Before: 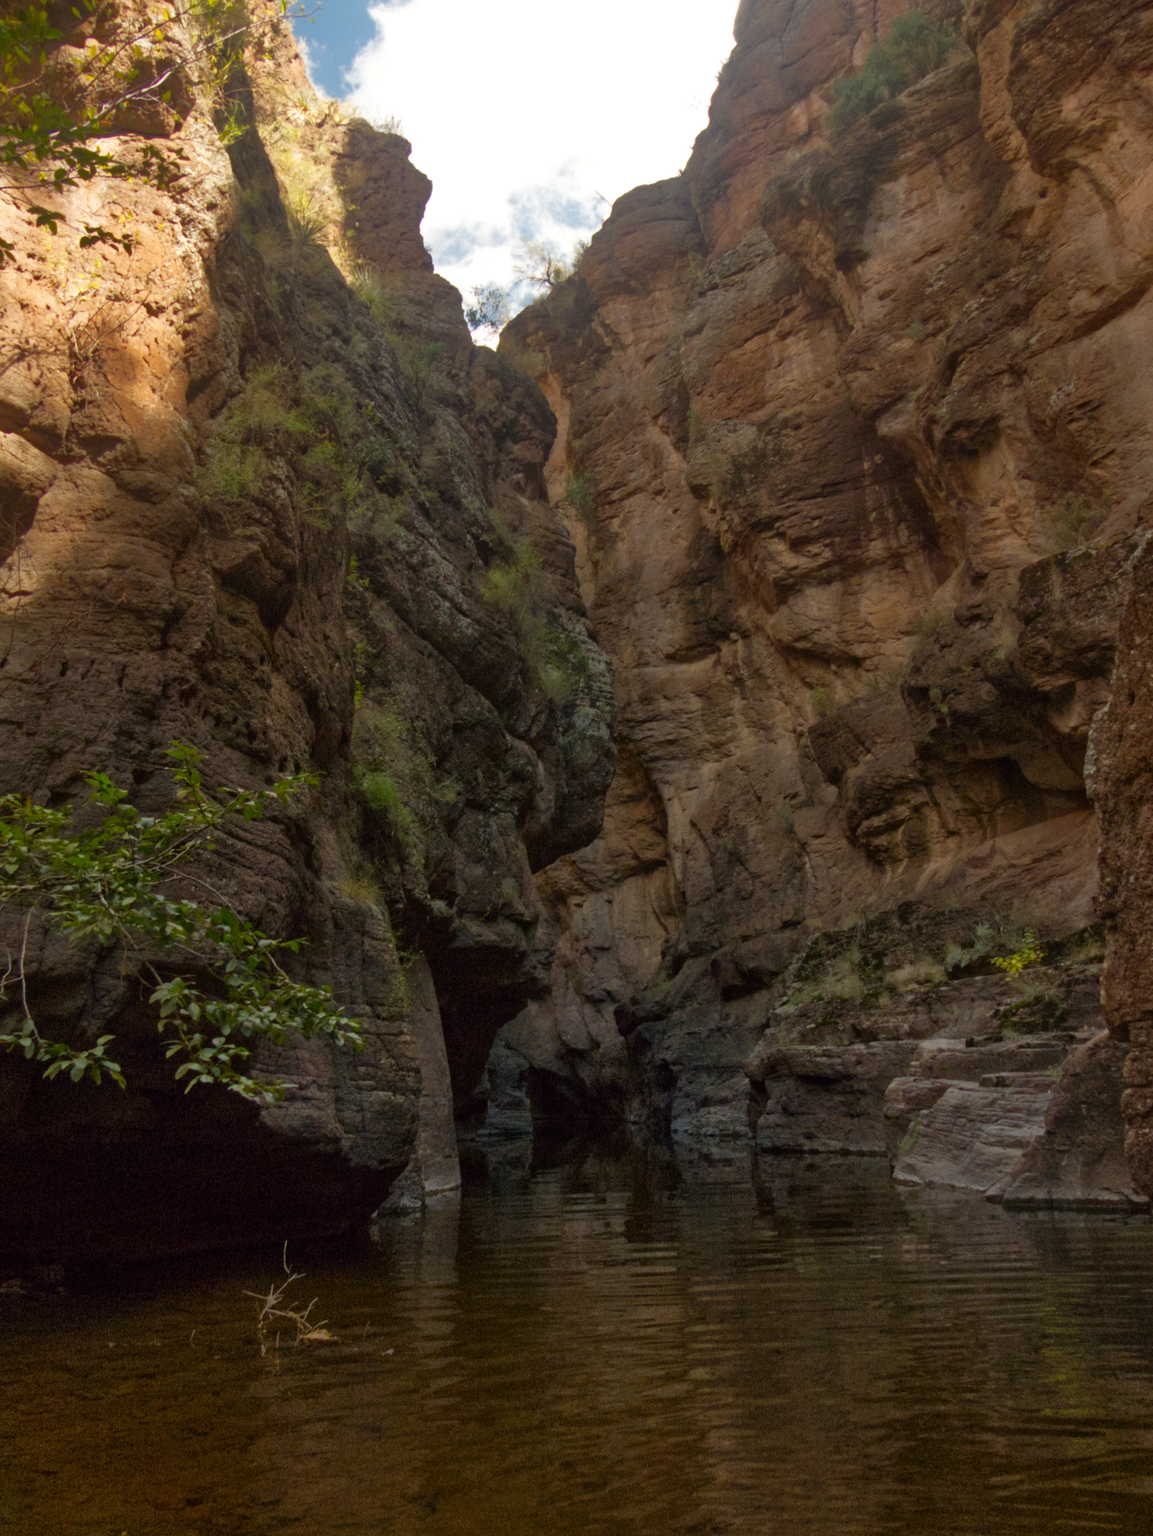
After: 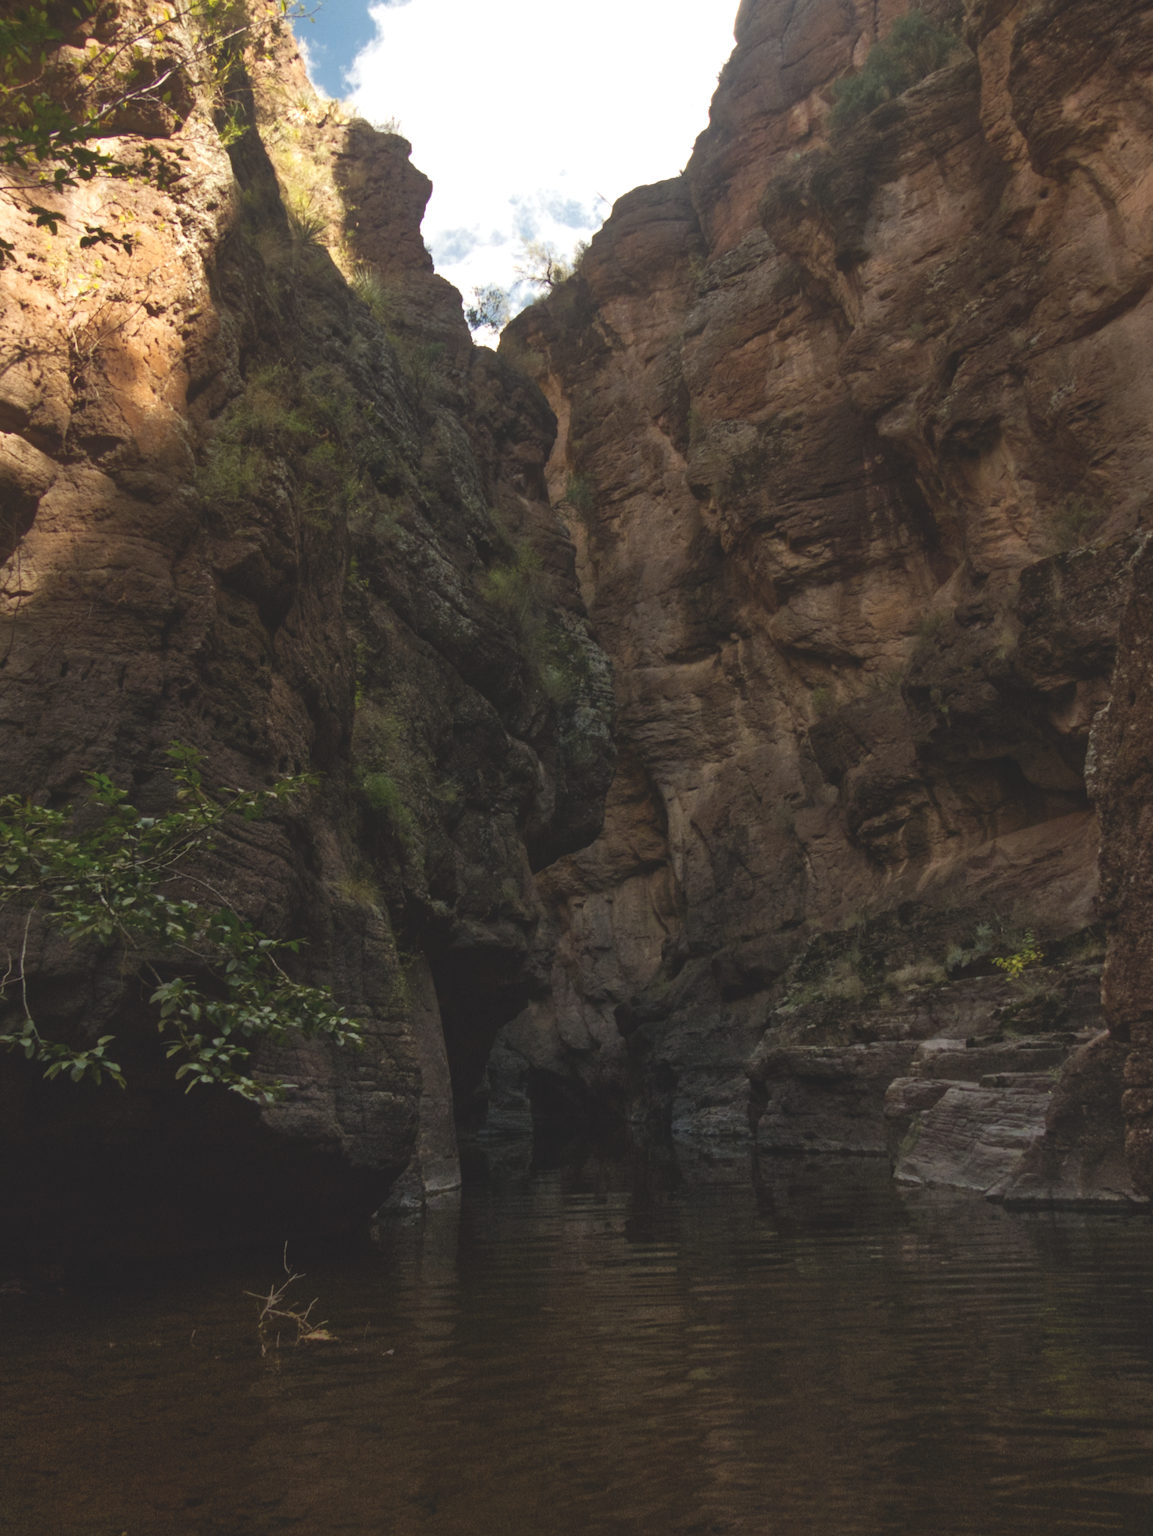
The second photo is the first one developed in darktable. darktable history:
tone equalizer: -8 EV -0.75 EV, -7 EV -0.7 EV, -6 EV -0.6 EV, -5 EV -0.4 EV, -3 EV 0.4 EV, -2 EV 0.6 EV, -1 EV 0.7 EV, +0 EV 0.75 EV, edges refinement/feathering 500, mask exposure compensation -1.57 EV, preserve details no
rotate and perspective: automatic cropping off
exposure: black level correction -0.036, exposure -0.497 EV, compensate highlight preservation false
